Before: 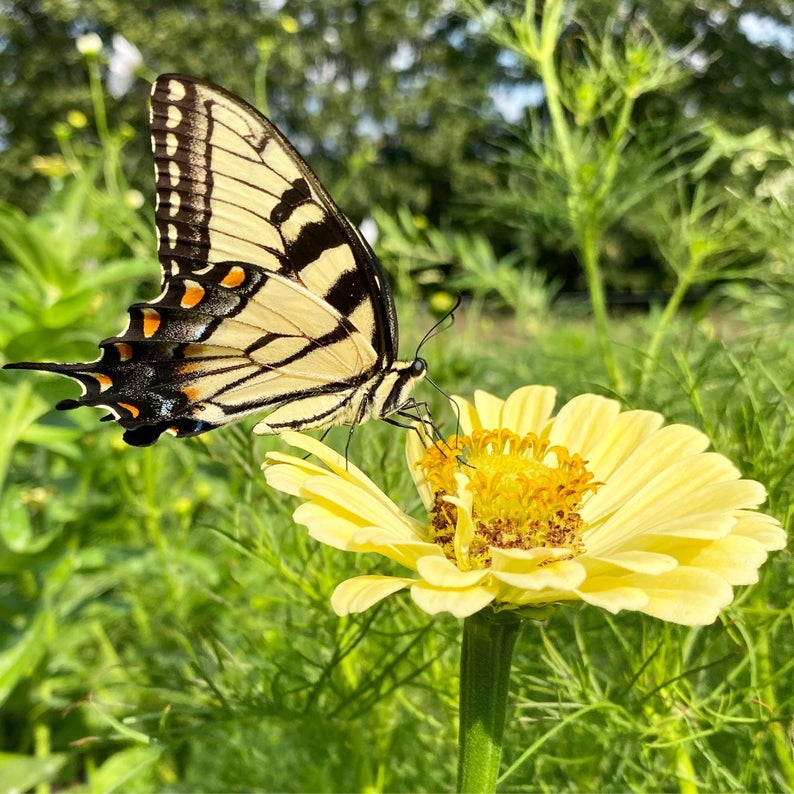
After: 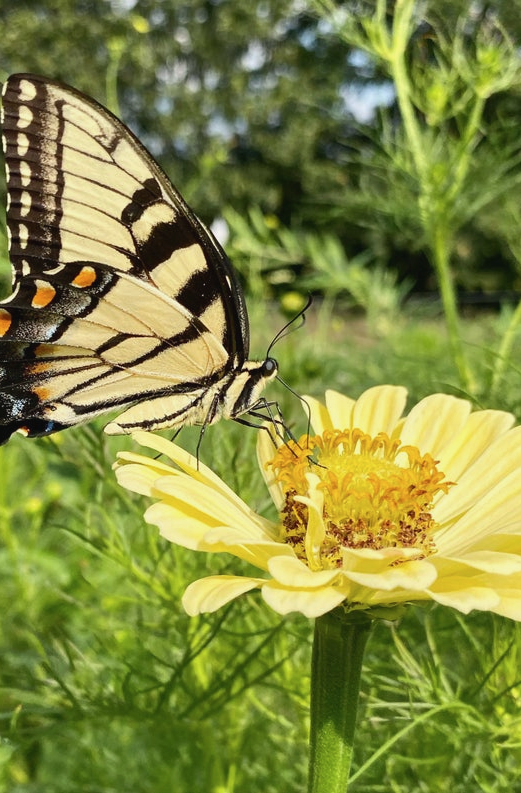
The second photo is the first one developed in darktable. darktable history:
contrast brightness saturation: contrast -0.066, brightness -0.037, saturation -0.113
crop and rotate: left 18.854%, right 15.516%
